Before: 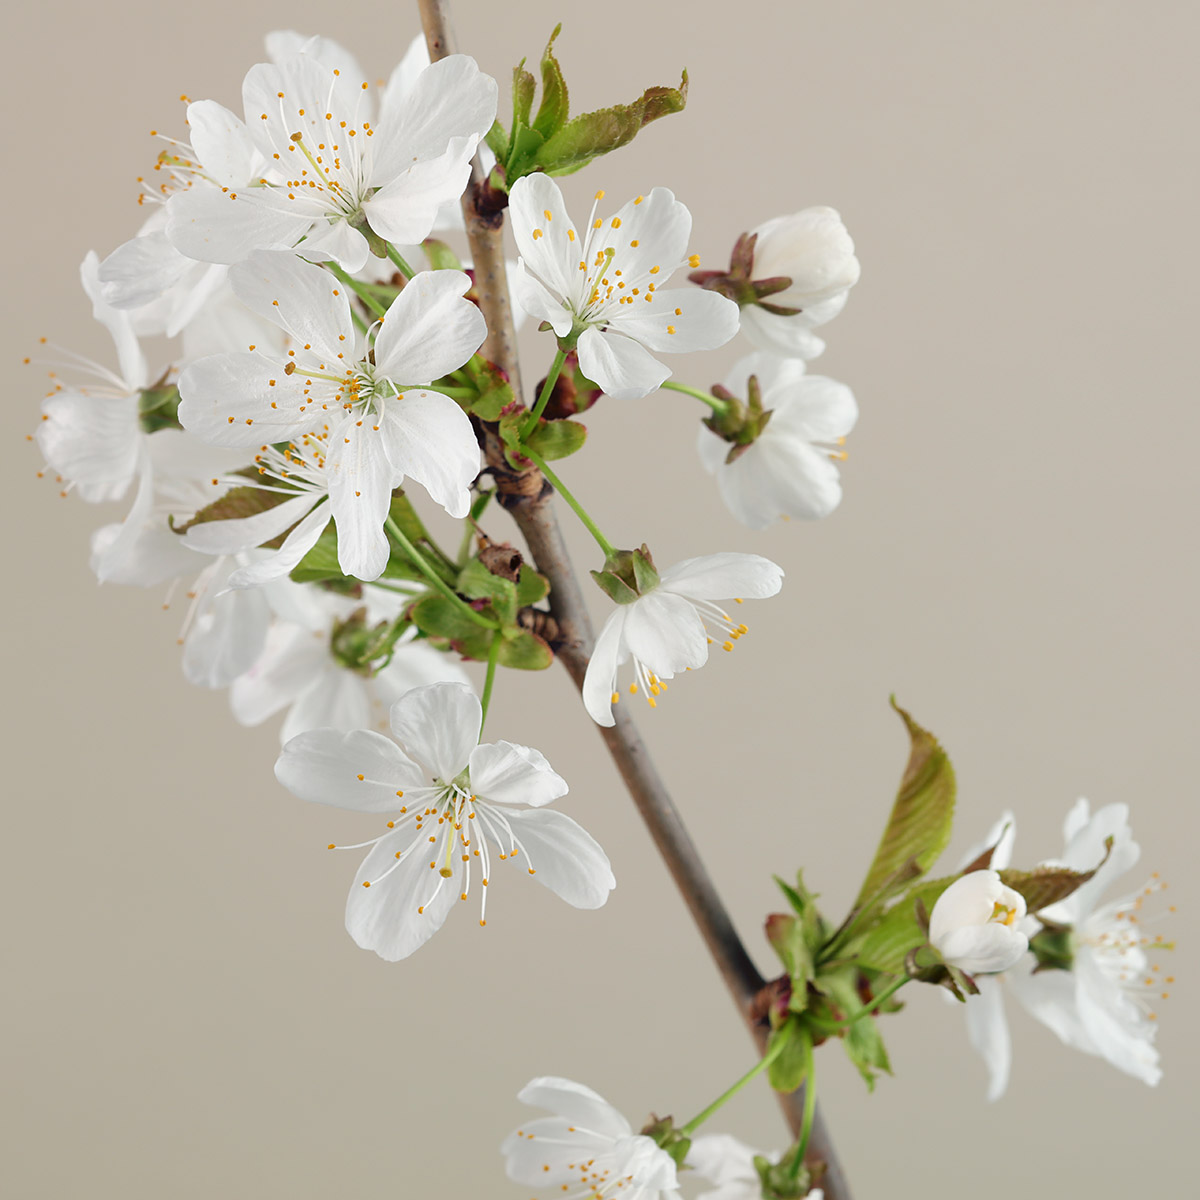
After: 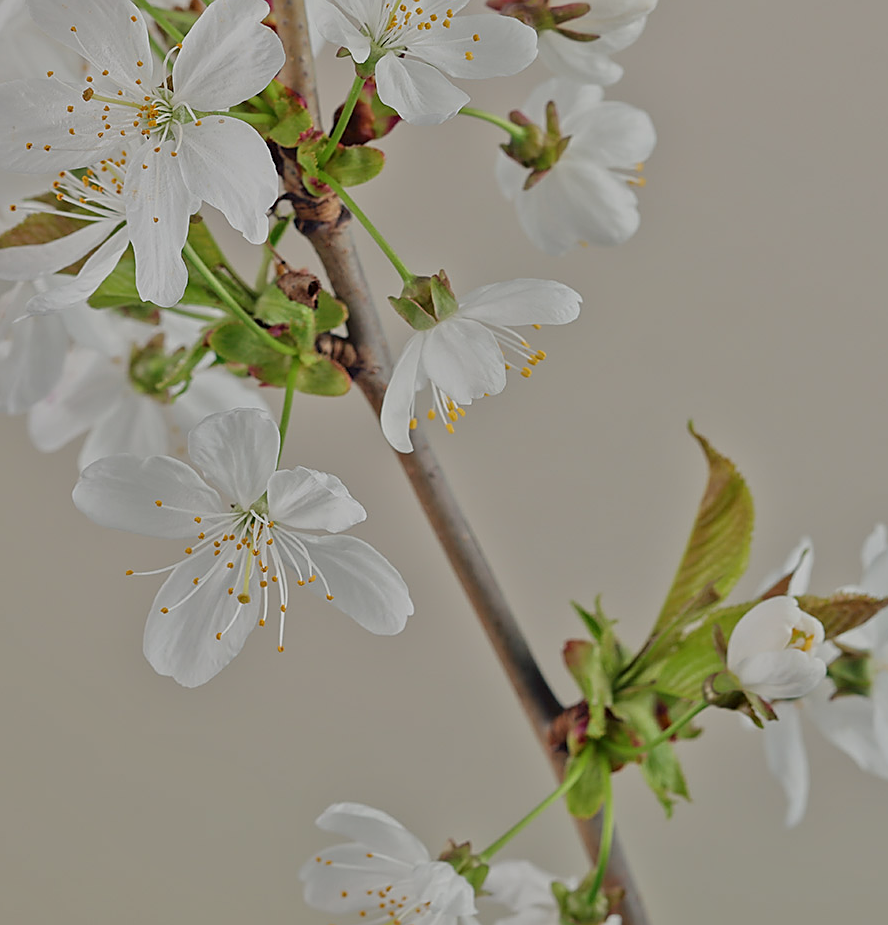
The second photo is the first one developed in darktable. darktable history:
split-toning: shadows › saturation 0.61, highlights › saturation 0.58, balance -28.74, compress 87.36%
crop: left 16.871%, top 22.857%, right 9.116%
sharpen: on, module defaults
tone equalizer: -8 EV -0.002 EV, -7 EV 0.005 EV, -6 EV -0.008 EV, -5 EV 0.007 EV, -4 EV -0.042 EV, -3 EV -0.233 EV, -2 EV -0.662 EV, -1 EV -0.983 EV, +0 EV -0.969 EV, smoothing diameter 2%, edges refinement/feathering 20, mask exposure compensation -1.57 EV, filter diffusion 5
